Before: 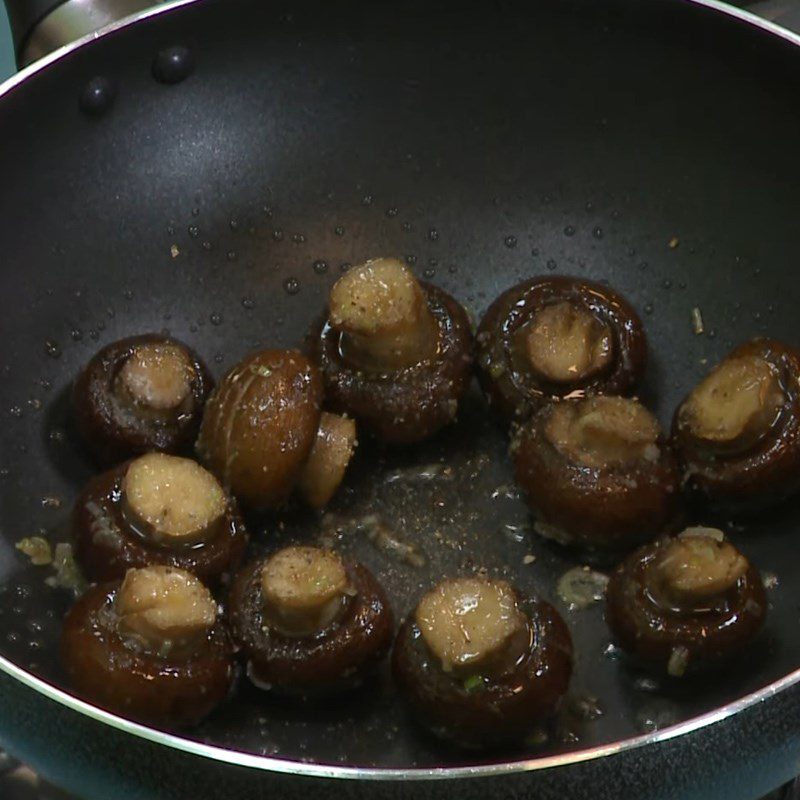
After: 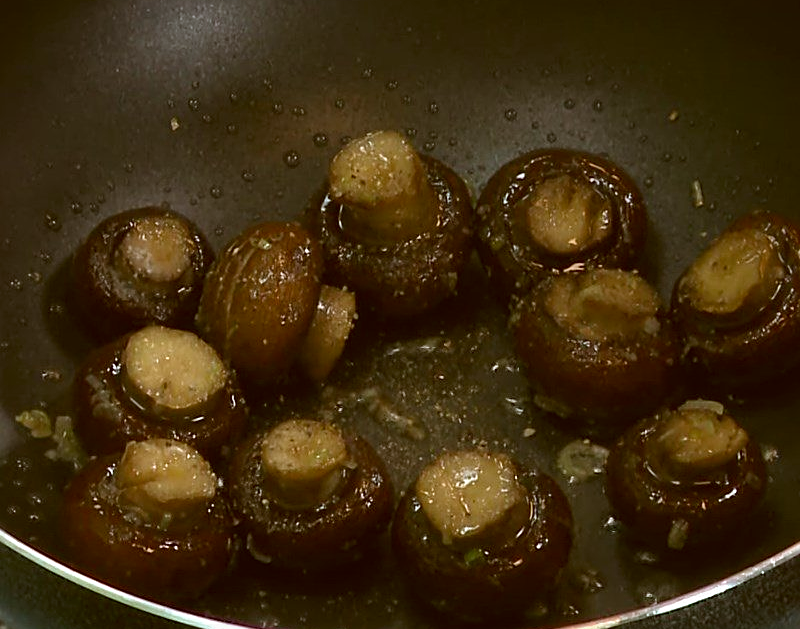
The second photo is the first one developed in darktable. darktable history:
crop and rotate: top 15.955%, bottom 5.345%
color correction: highlights a* -0.573, highlights b* 0.166, shadows a* 4.68, shadows b* 20.09
exposure: exposure -0.046 EV, compensate highlight preservation false
sharpen: on, module defaults
